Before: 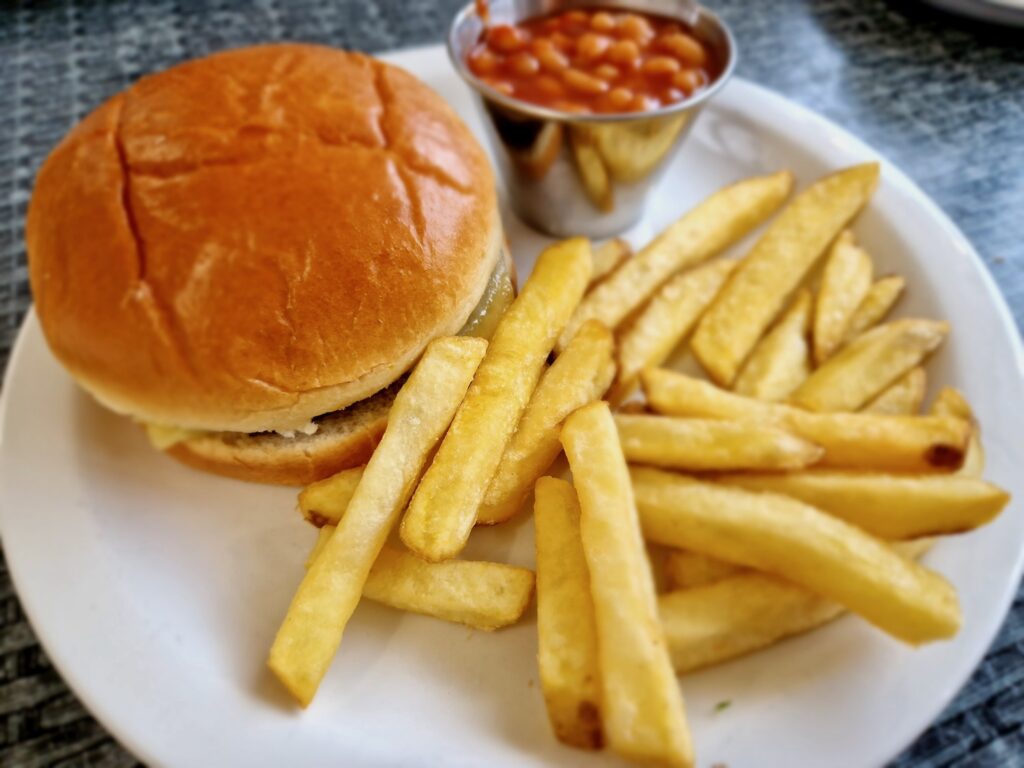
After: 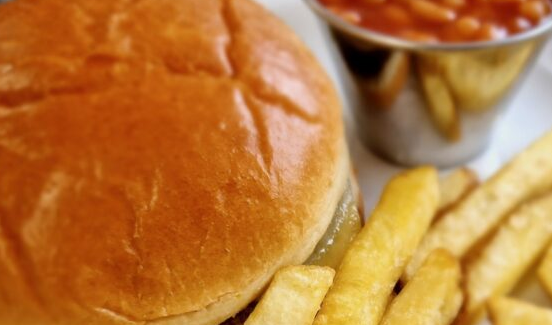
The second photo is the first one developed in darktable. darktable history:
exposure: compensate exposure bias true, compensate highlight preservation false
crop: left 14.965%, top 9.303%, right 31.068%, bottom 48.299%
